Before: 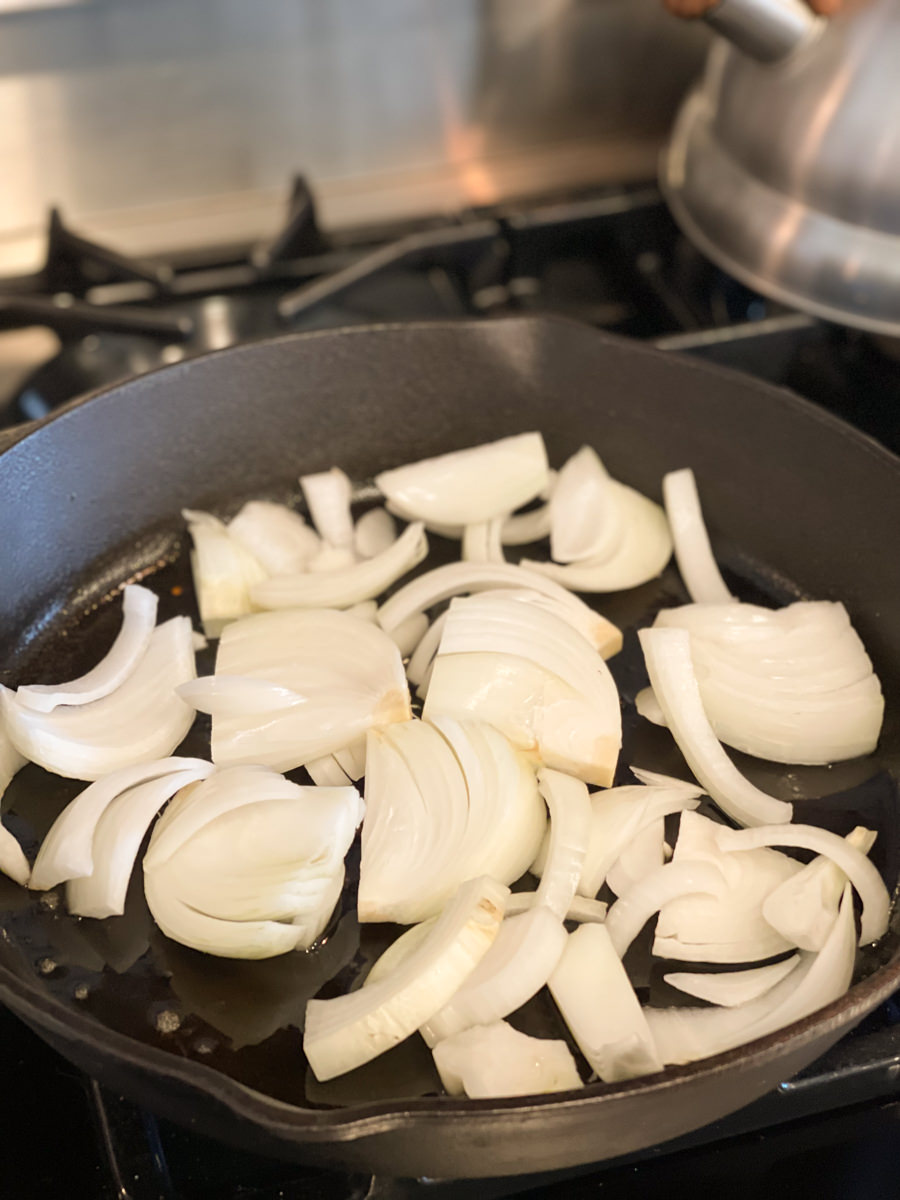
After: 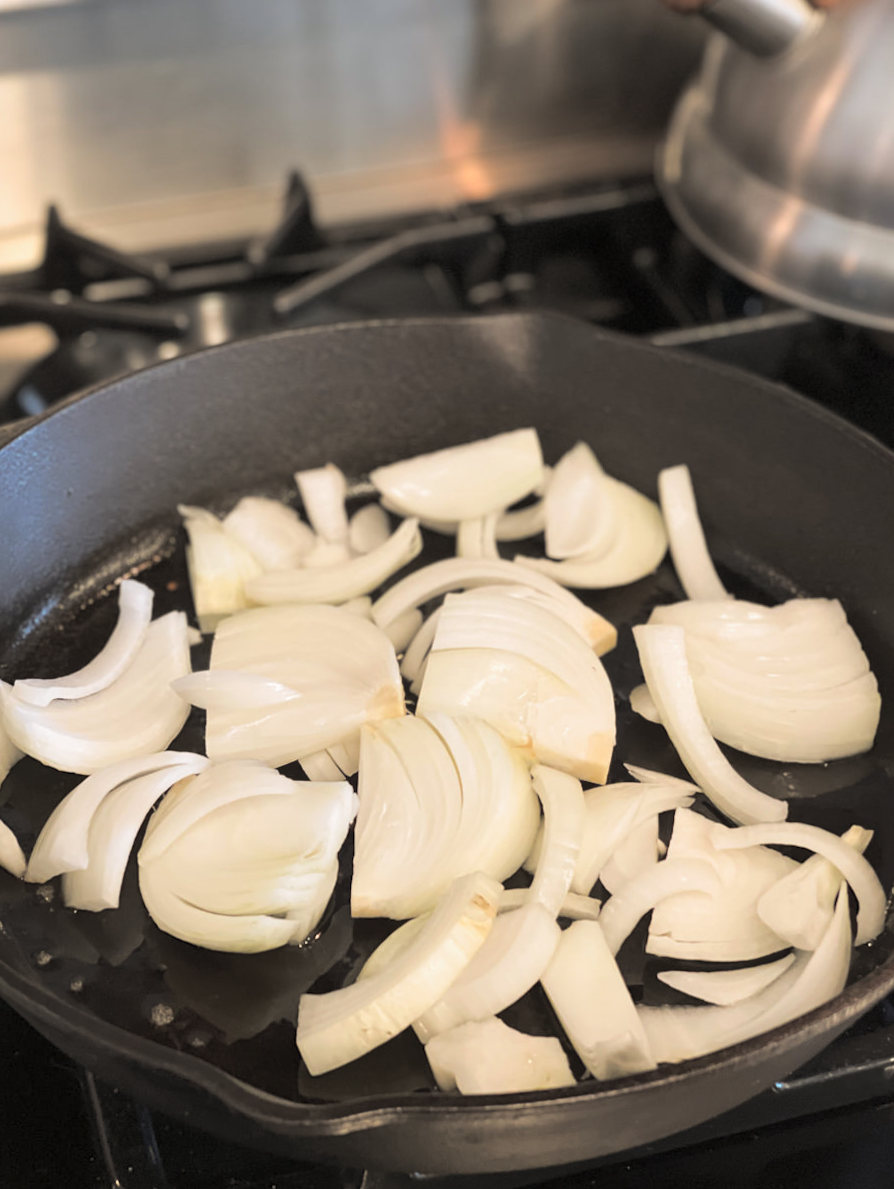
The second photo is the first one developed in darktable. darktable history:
tone equalizer: on, module defaults
rotate and perspective: rotation 0.192°, lens shift (horizontal) -0.015, crop left 0.005, crop right 0.996, crop top 0.006, crop bottom 0.99
split-toning: shadows › hue 36°, shadows › saturation 0.05, highlights › hue 10.8°, highlights › saturation 0.15, compress 40%
shadows and highlights: shadows 62.66, white point adjustment 0.37, highlights -34.44, compress 83.82%
